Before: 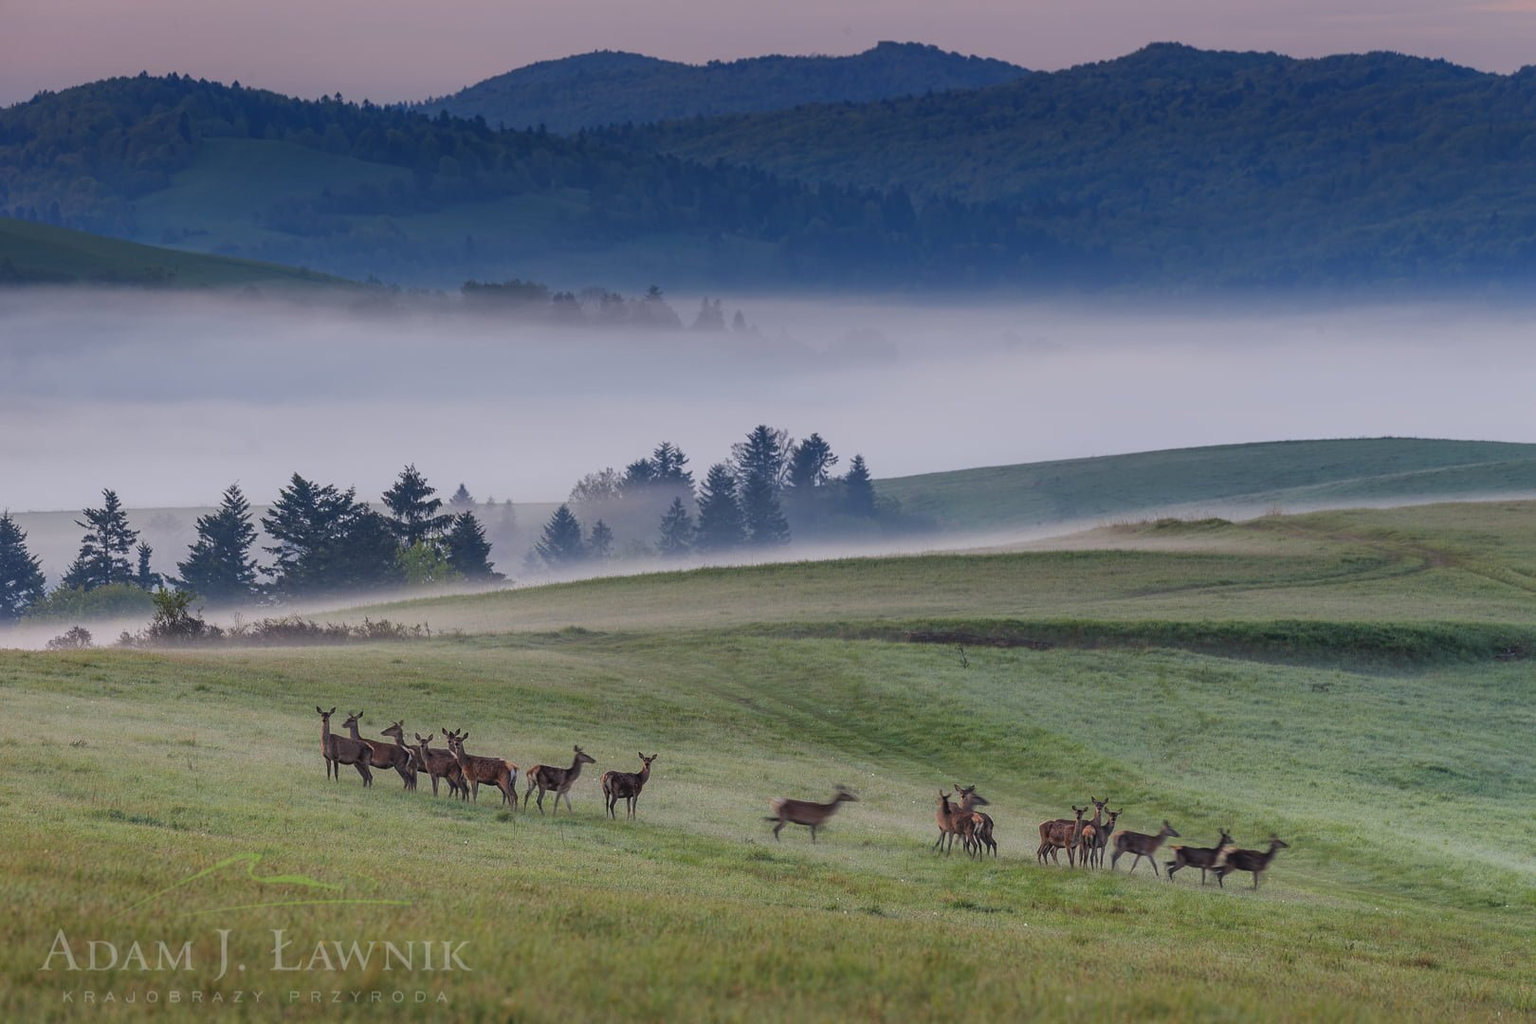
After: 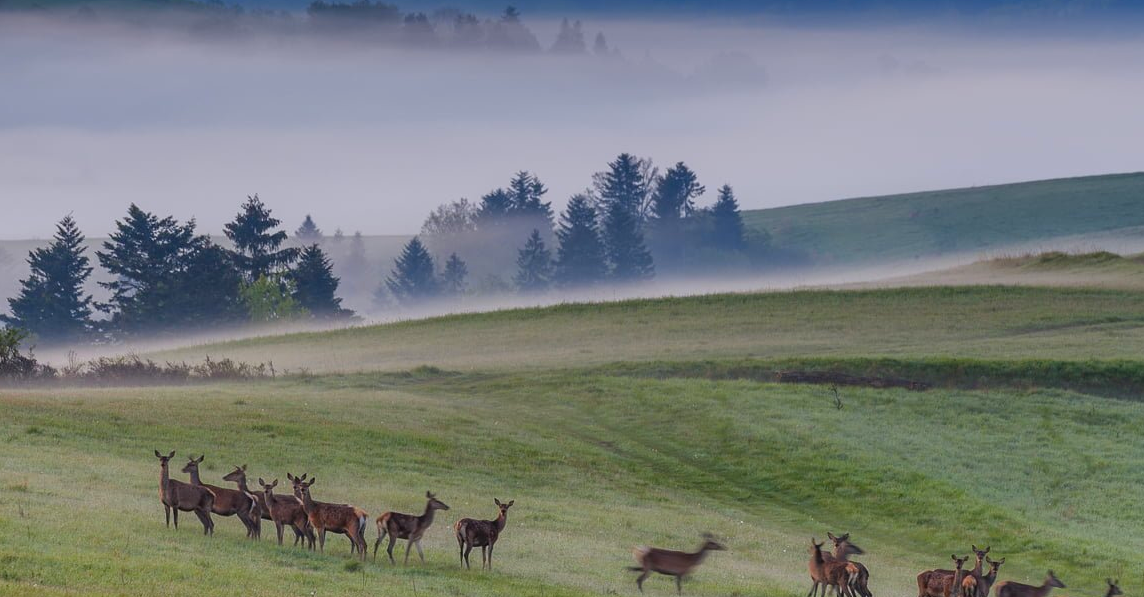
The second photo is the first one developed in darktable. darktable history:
exposure: black level correction 0, compensate highlight preservation false
color balance rgb: linear chroma grading › global chroma 15.163%, perceptual saturation grading › global saturation 1.943%, perceptual saturation grading › highlights -1.853%, perceptual saturation grading › mid-tones 4.32%, perceptual saturation grading › shadows 8.655%
crop: left 11.052%, top 27.398%, right 18.282%, bottom 17.275%
